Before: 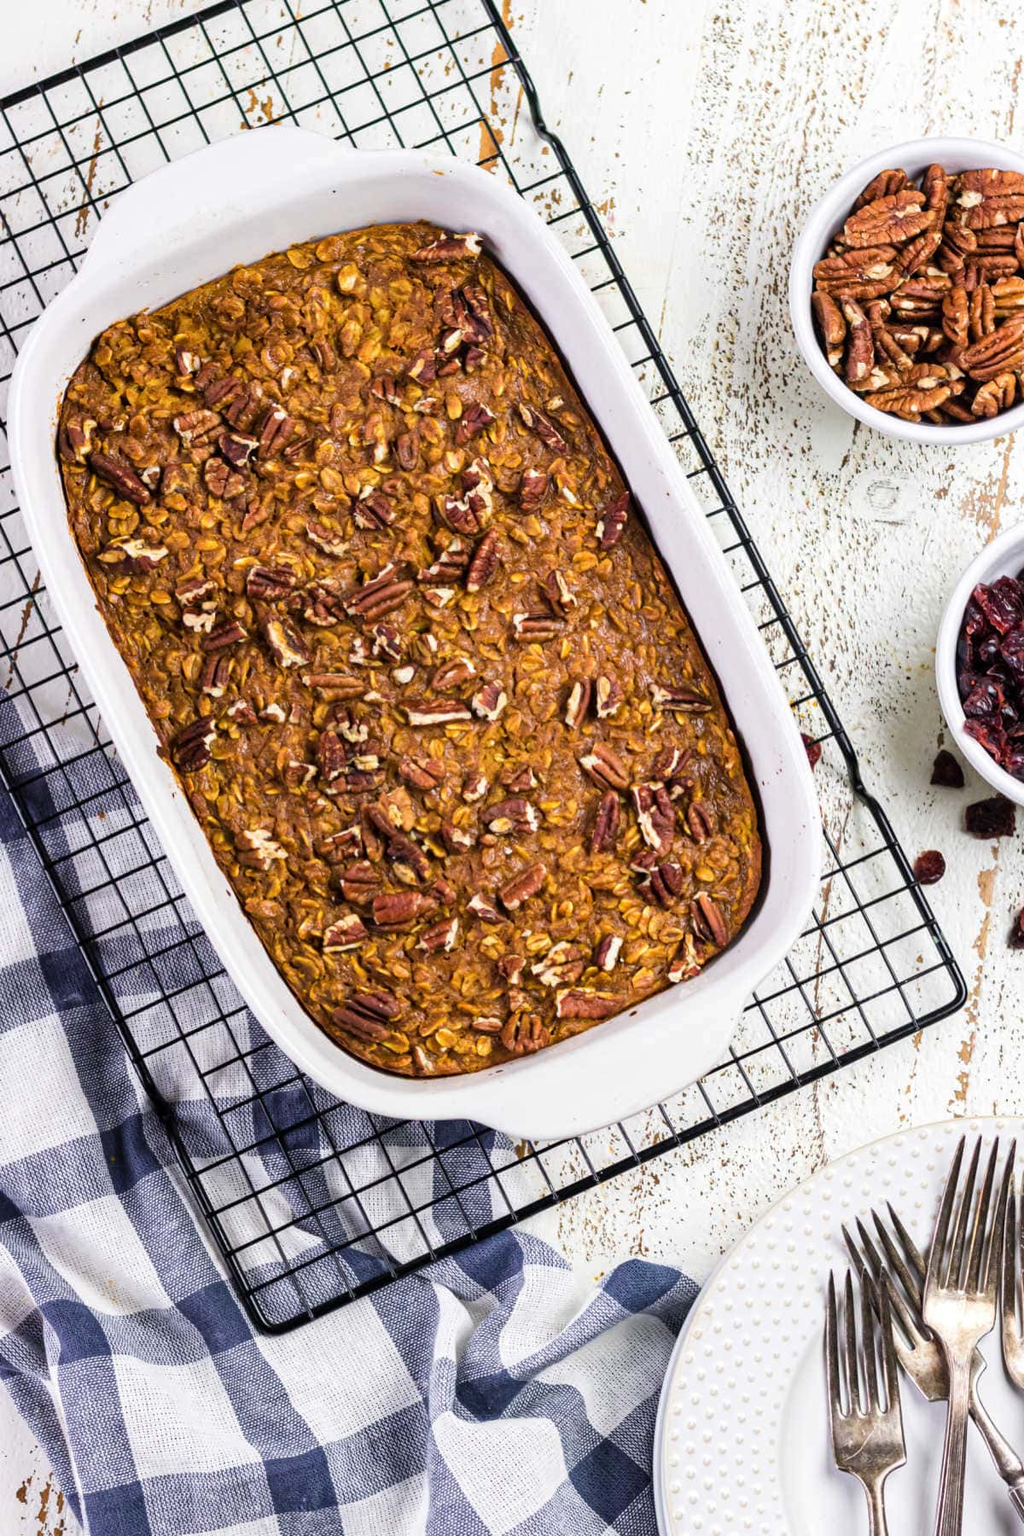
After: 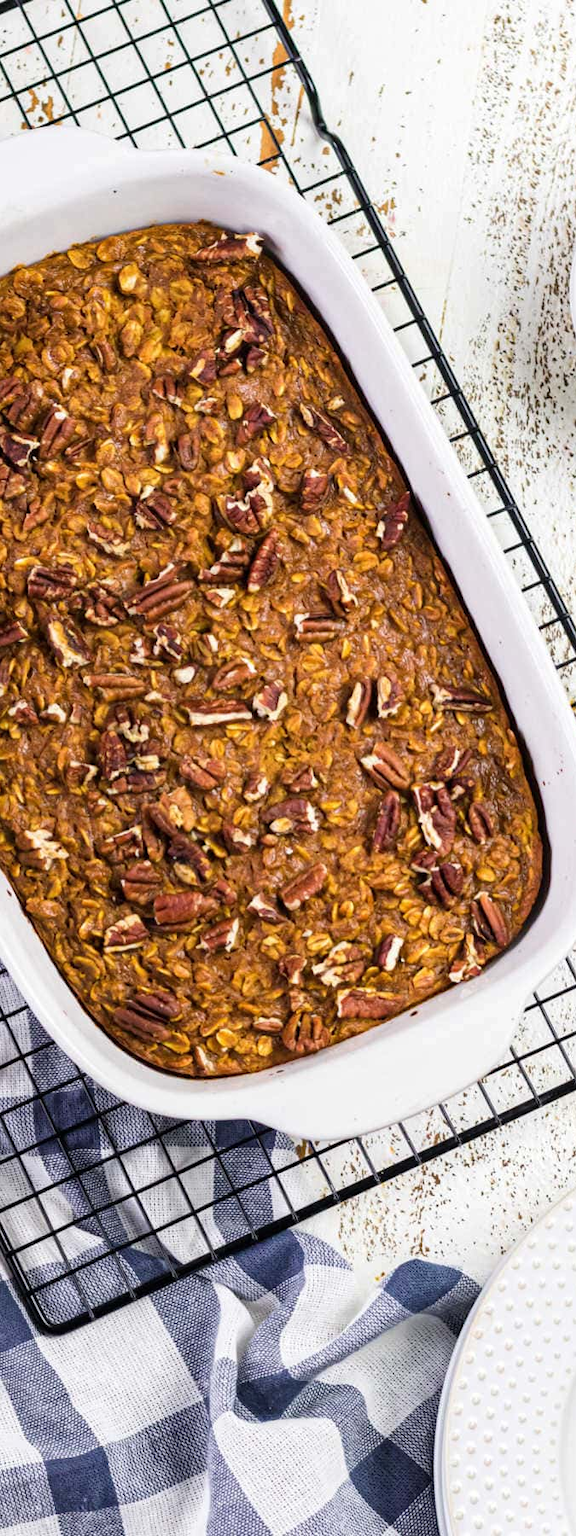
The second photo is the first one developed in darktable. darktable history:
crop: left 21.469%, right 22.246%
